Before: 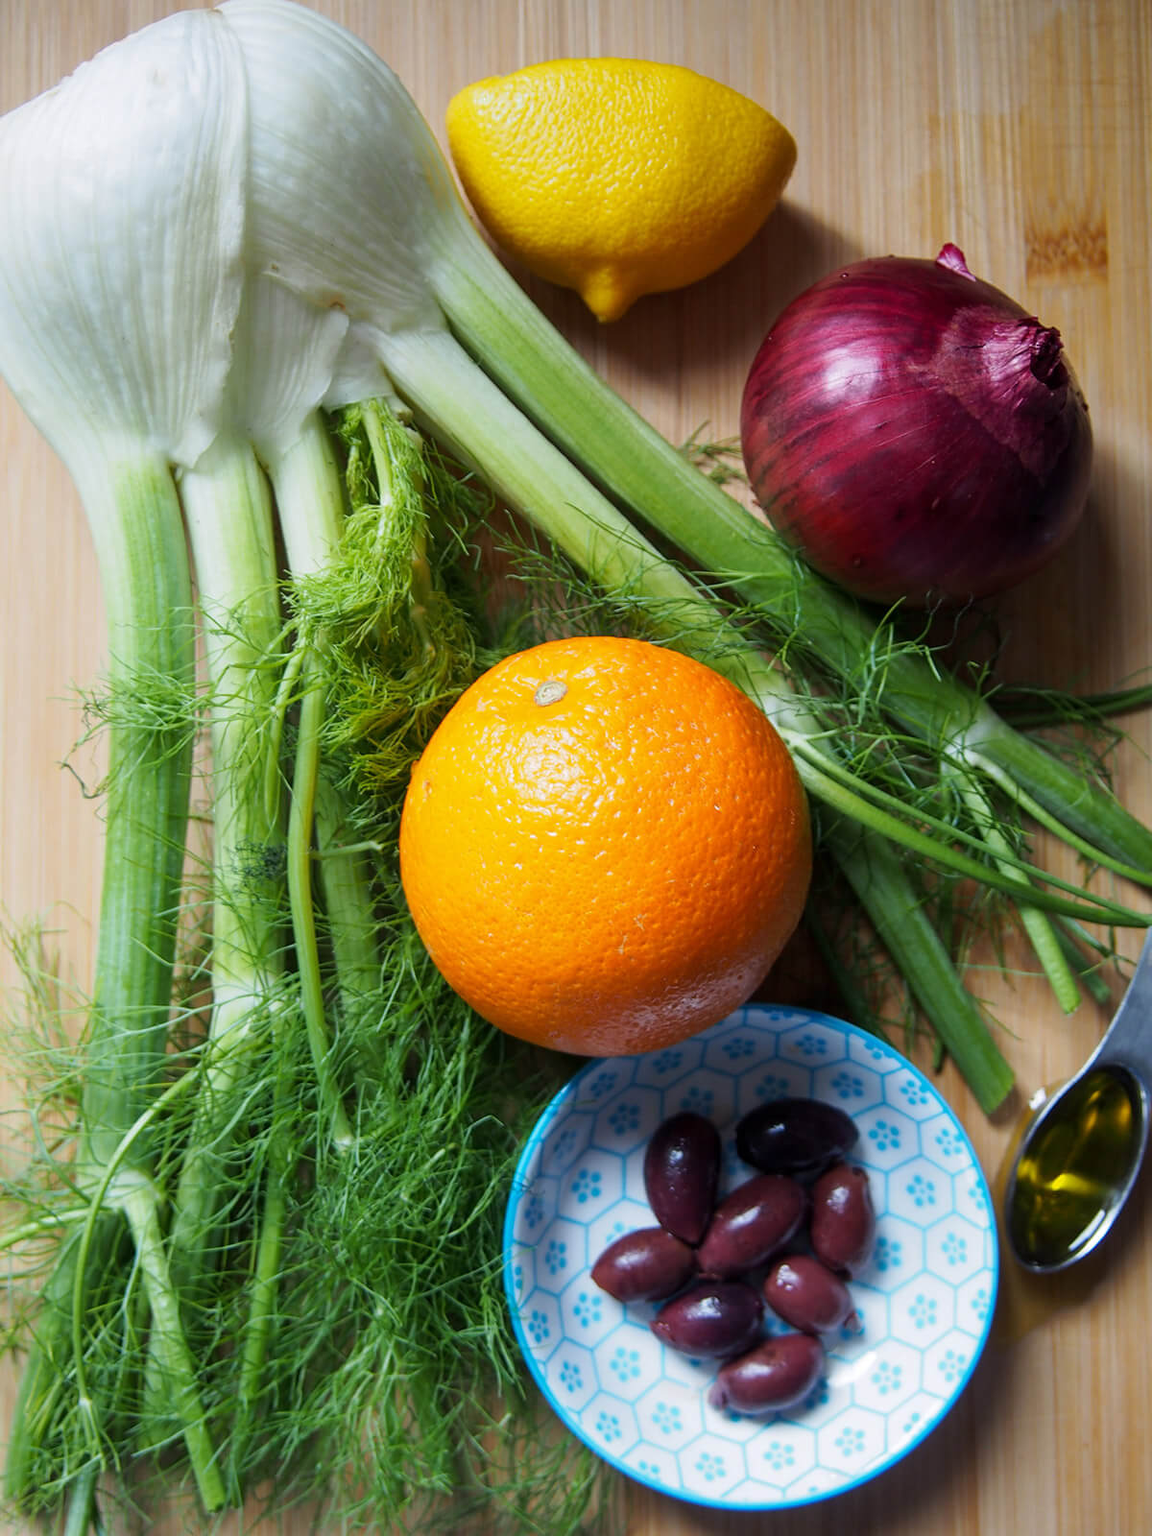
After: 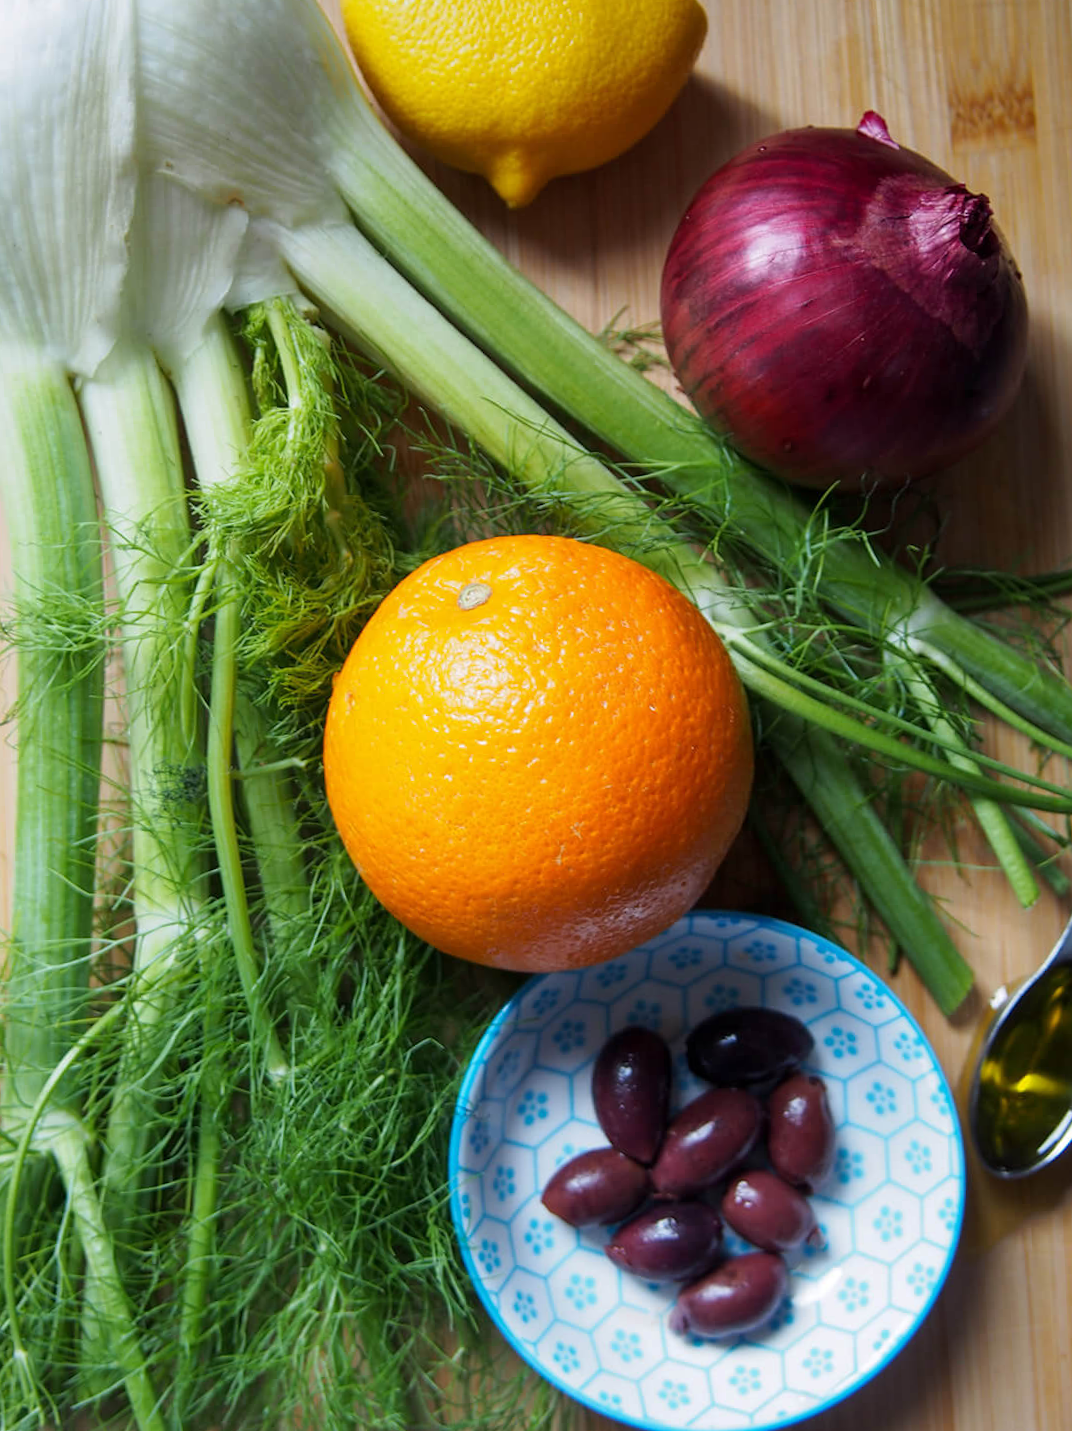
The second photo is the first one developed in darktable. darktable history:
crop and rotate: angle 2.36°, left 5.8%, top 5.708%
